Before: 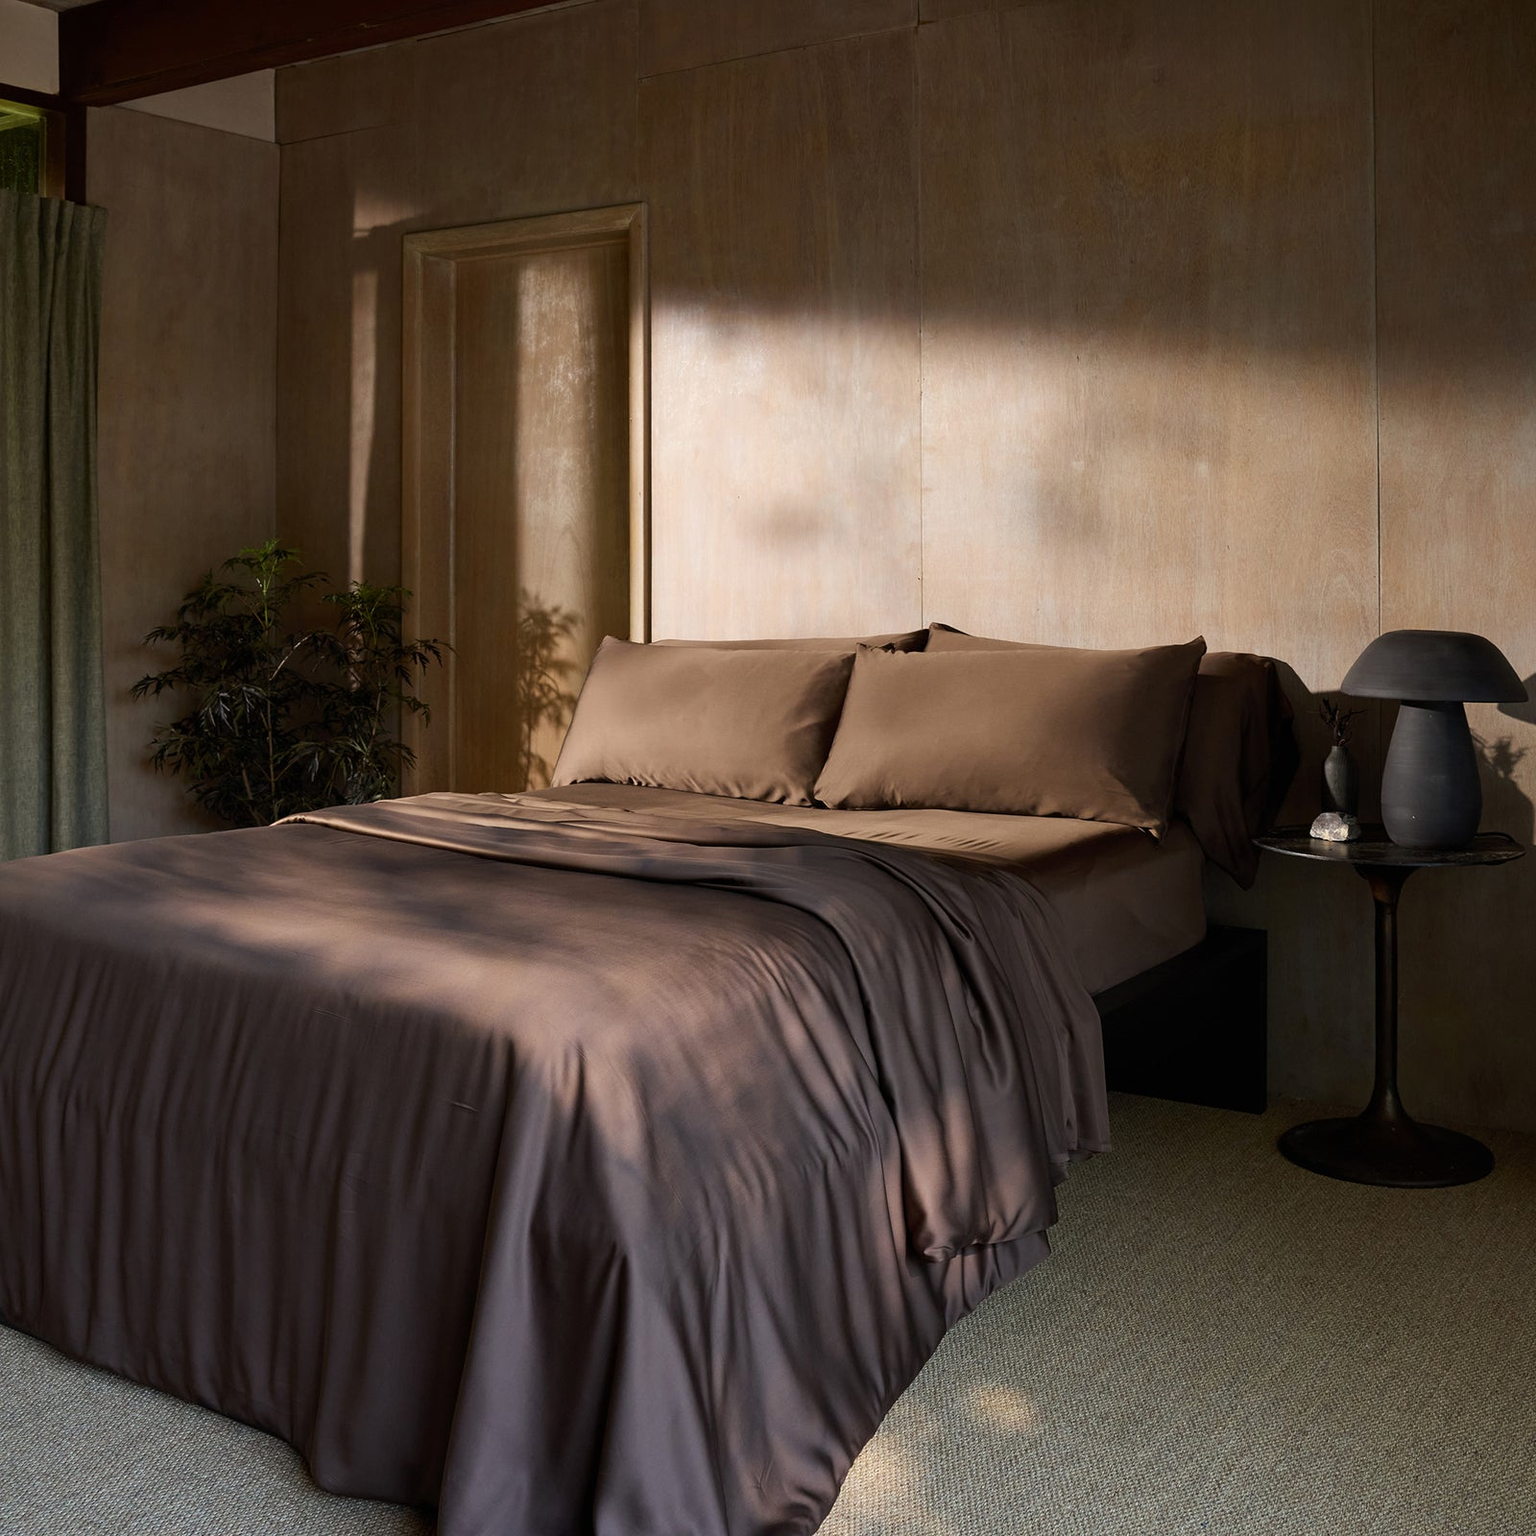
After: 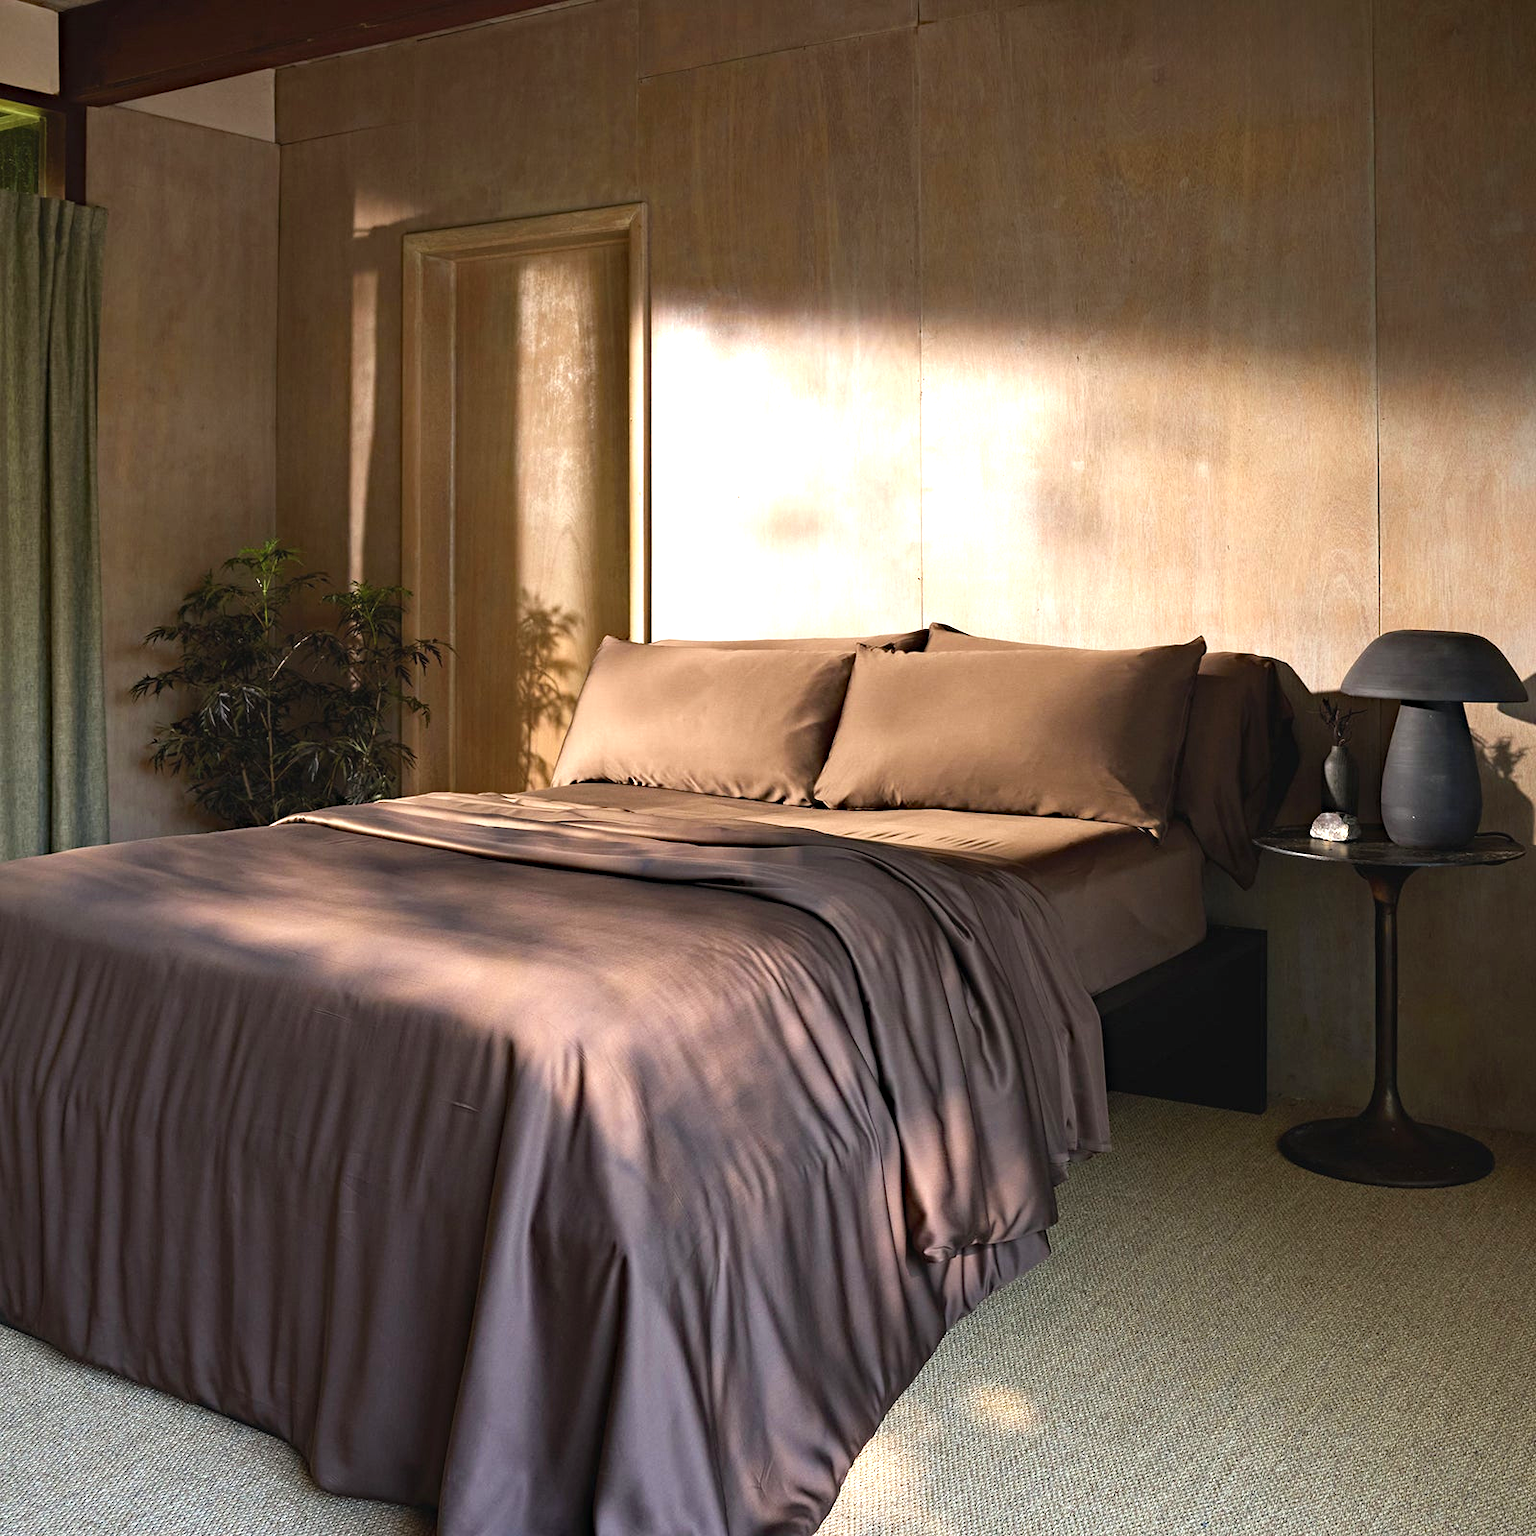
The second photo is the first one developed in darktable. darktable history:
exposure: black level correction -0.002, exposure 1.115 EV, compensate highlight preservation false
haze removal: compatibility mode true, adaptive false
